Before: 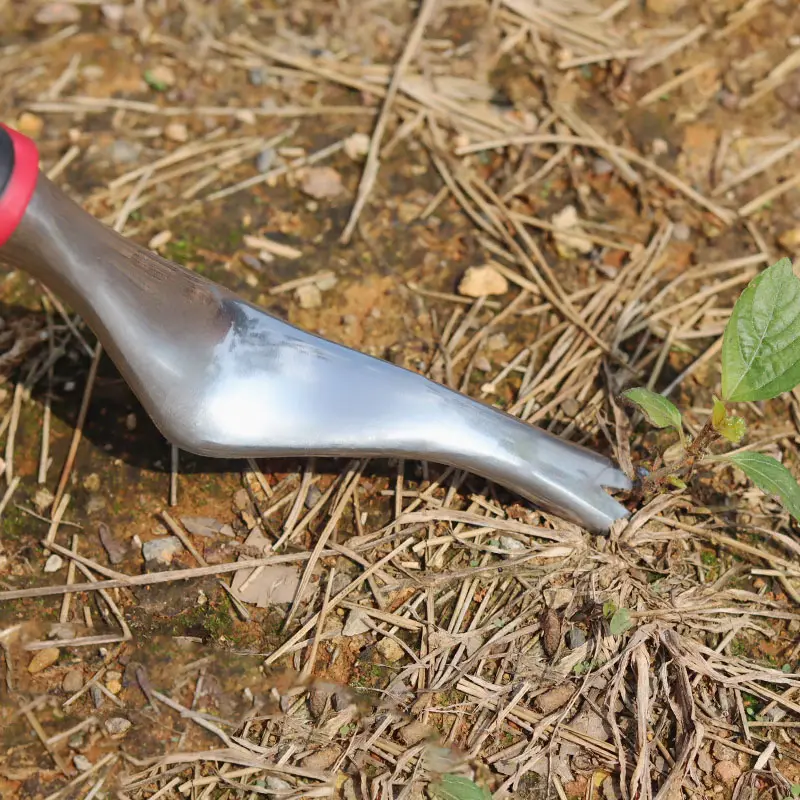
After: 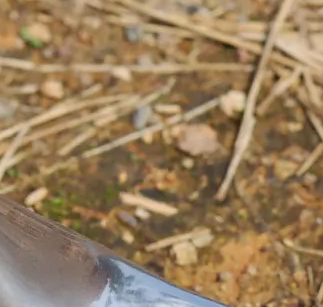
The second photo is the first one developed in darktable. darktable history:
crop: left 15.582%, top 5.425%, right 43.951%, bottom 56.15%
